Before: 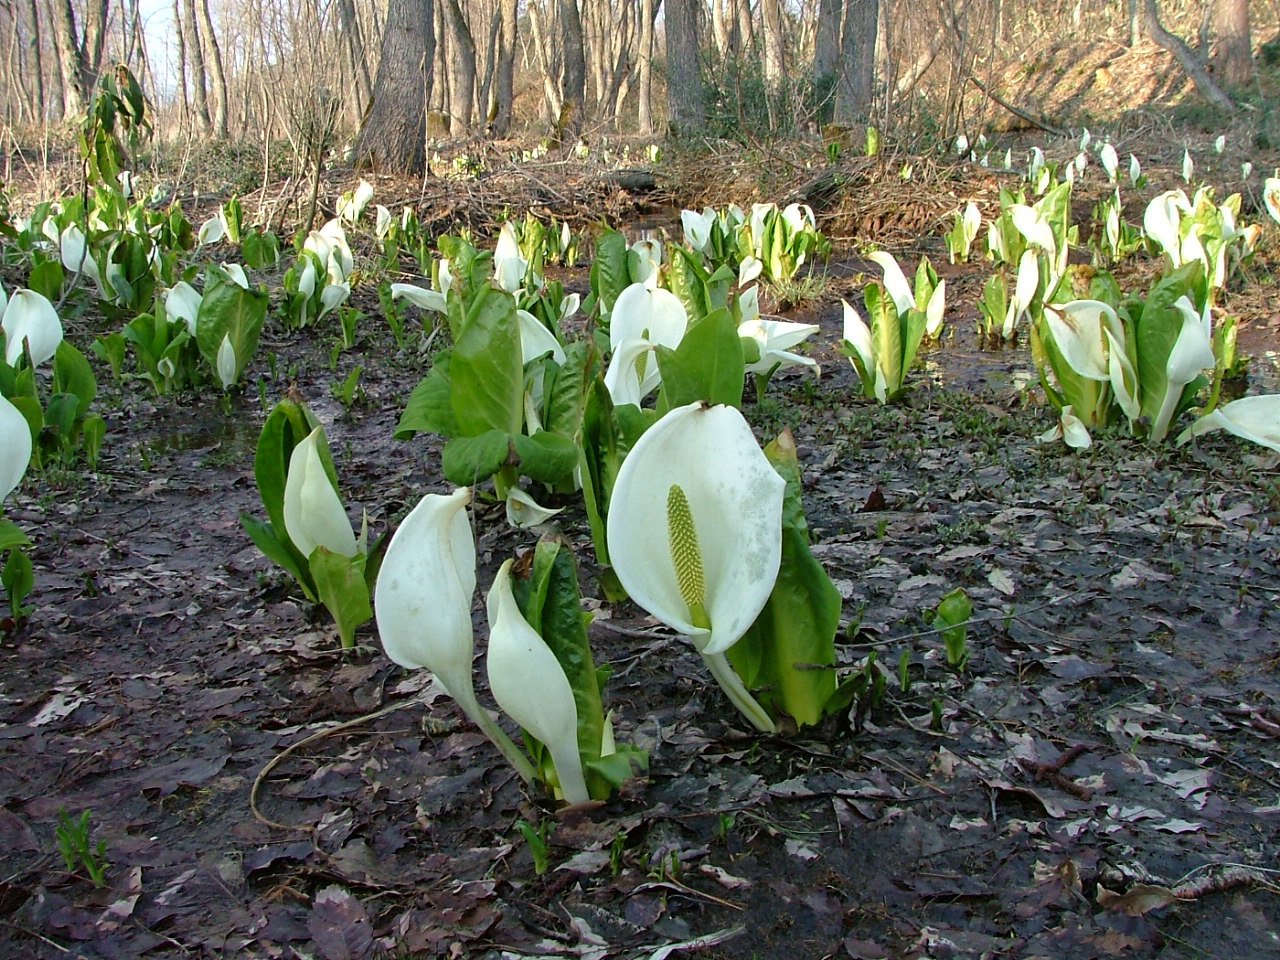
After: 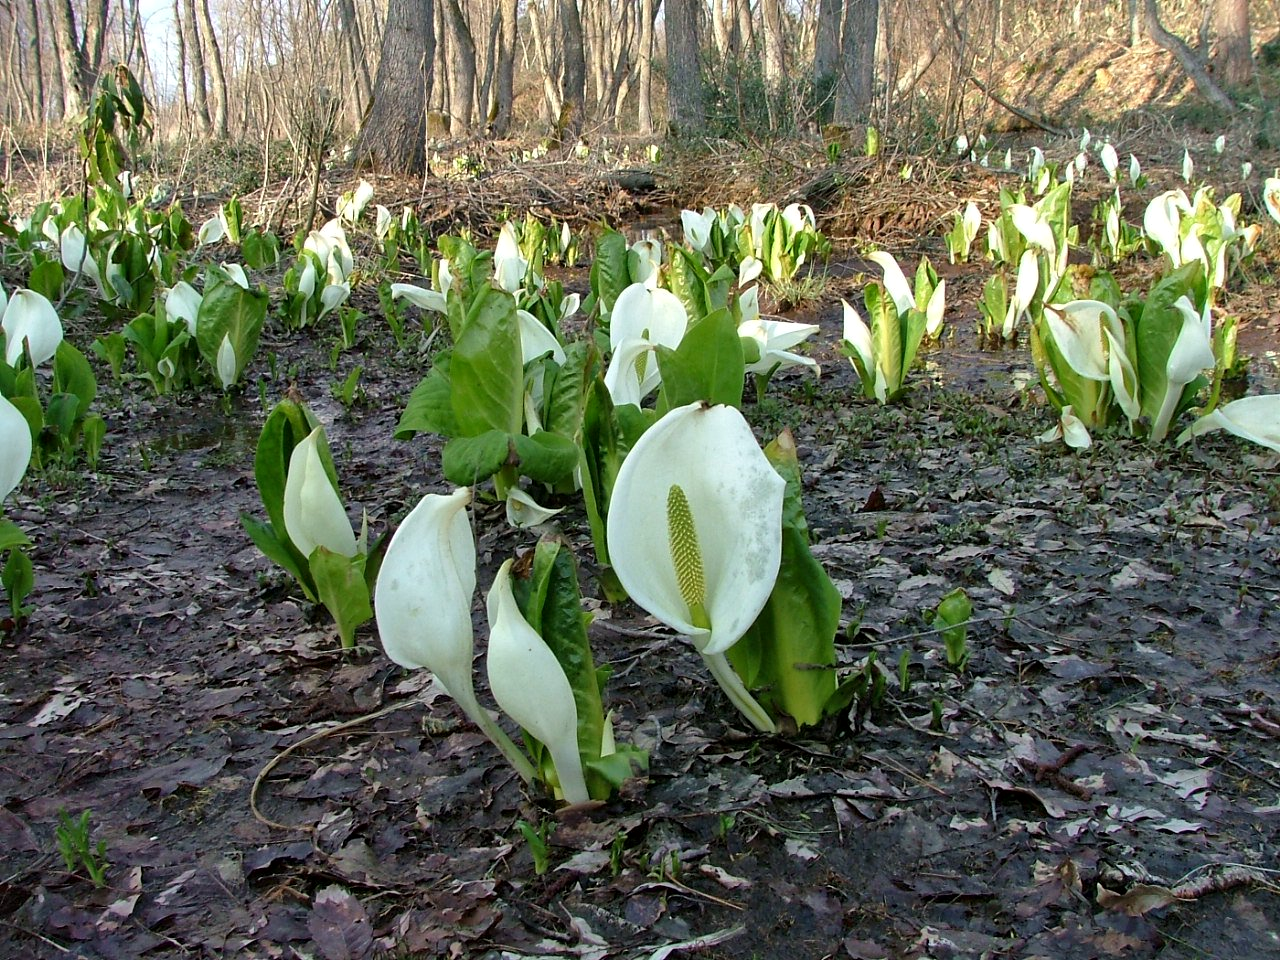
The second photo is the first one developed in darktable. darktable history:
local contrast: mode bilateral grid, contrast 20, coarseness 51, detail 120%, midtone range 0.2
shadows and highlights: shadows 29.71, highlights -30.34, low approximation 0.01, soften with gaussian
